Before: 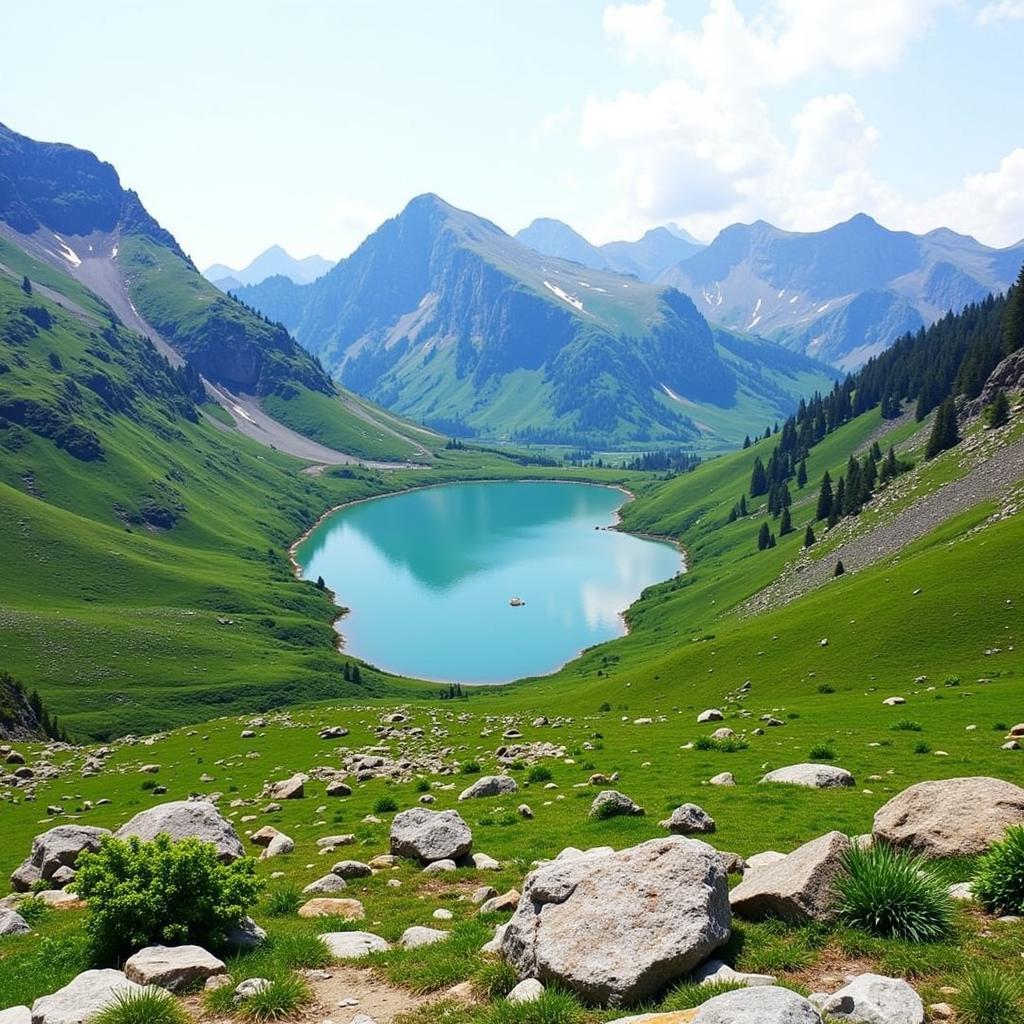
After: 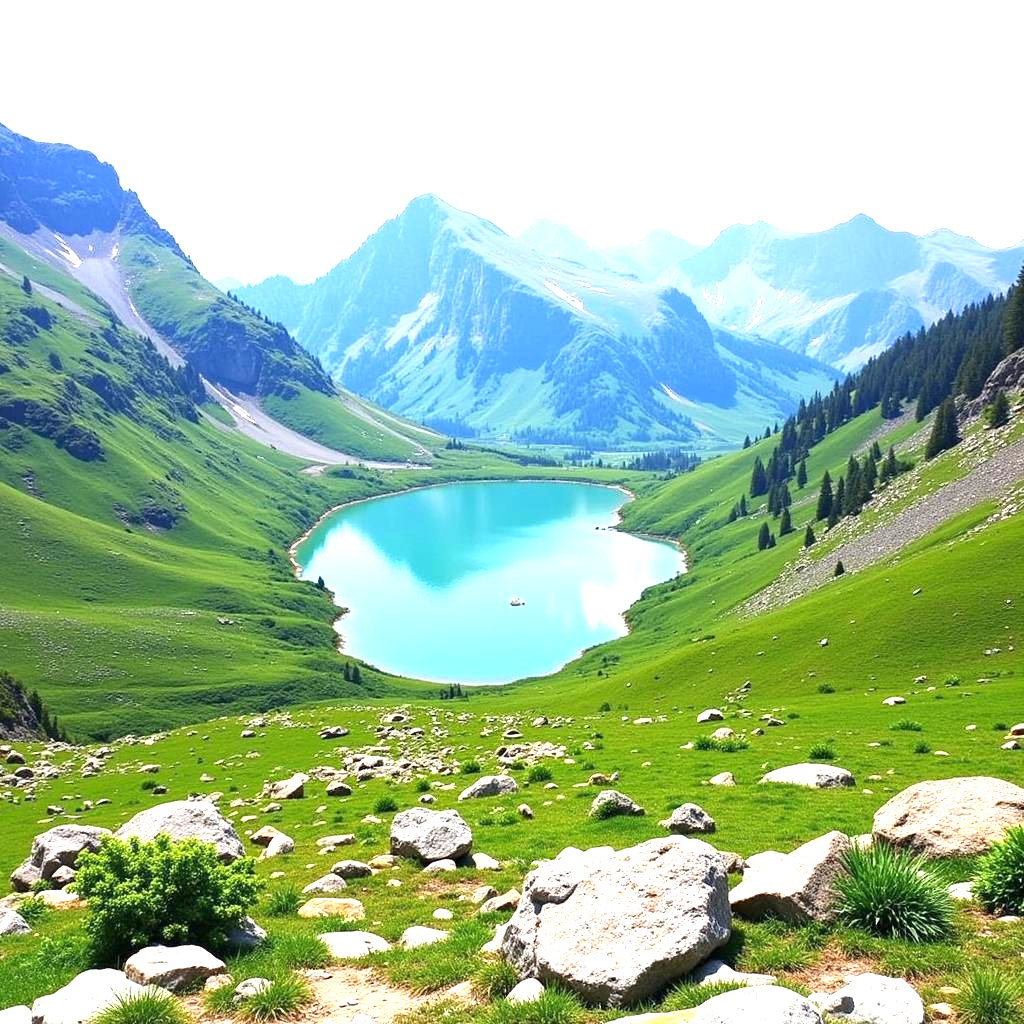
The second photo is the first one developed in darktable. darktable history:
exposure: exposure 1.142 EV, compensate exposure bias true, compensate highlight preservation false
